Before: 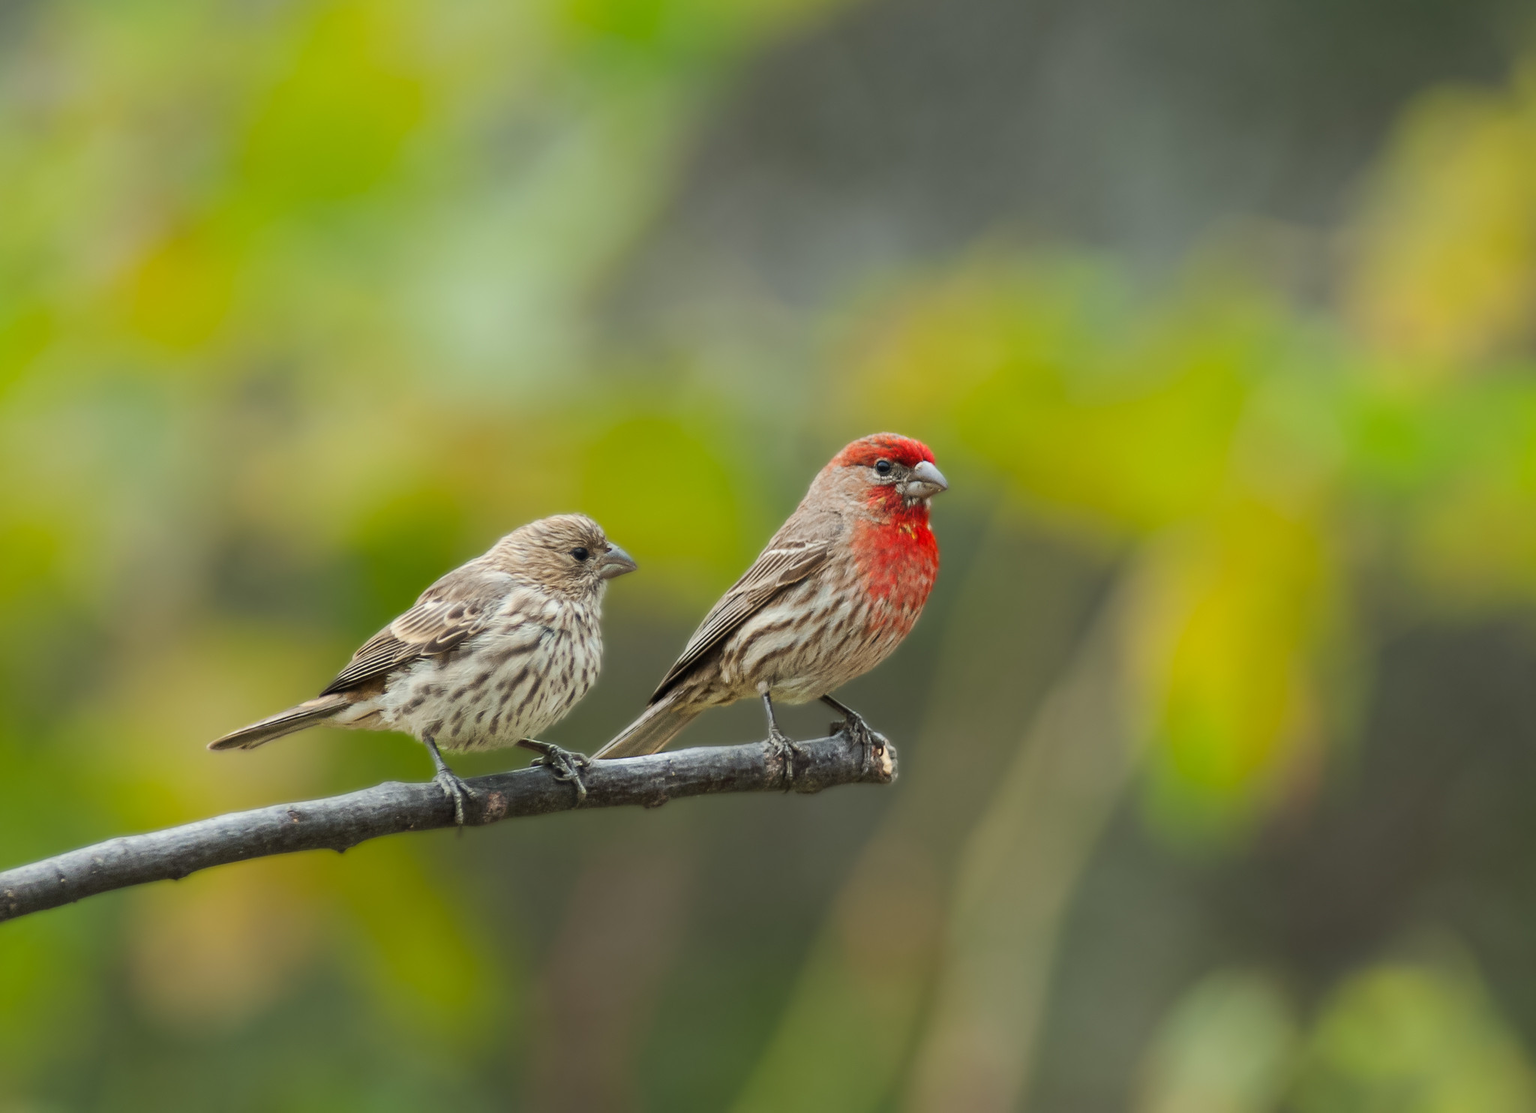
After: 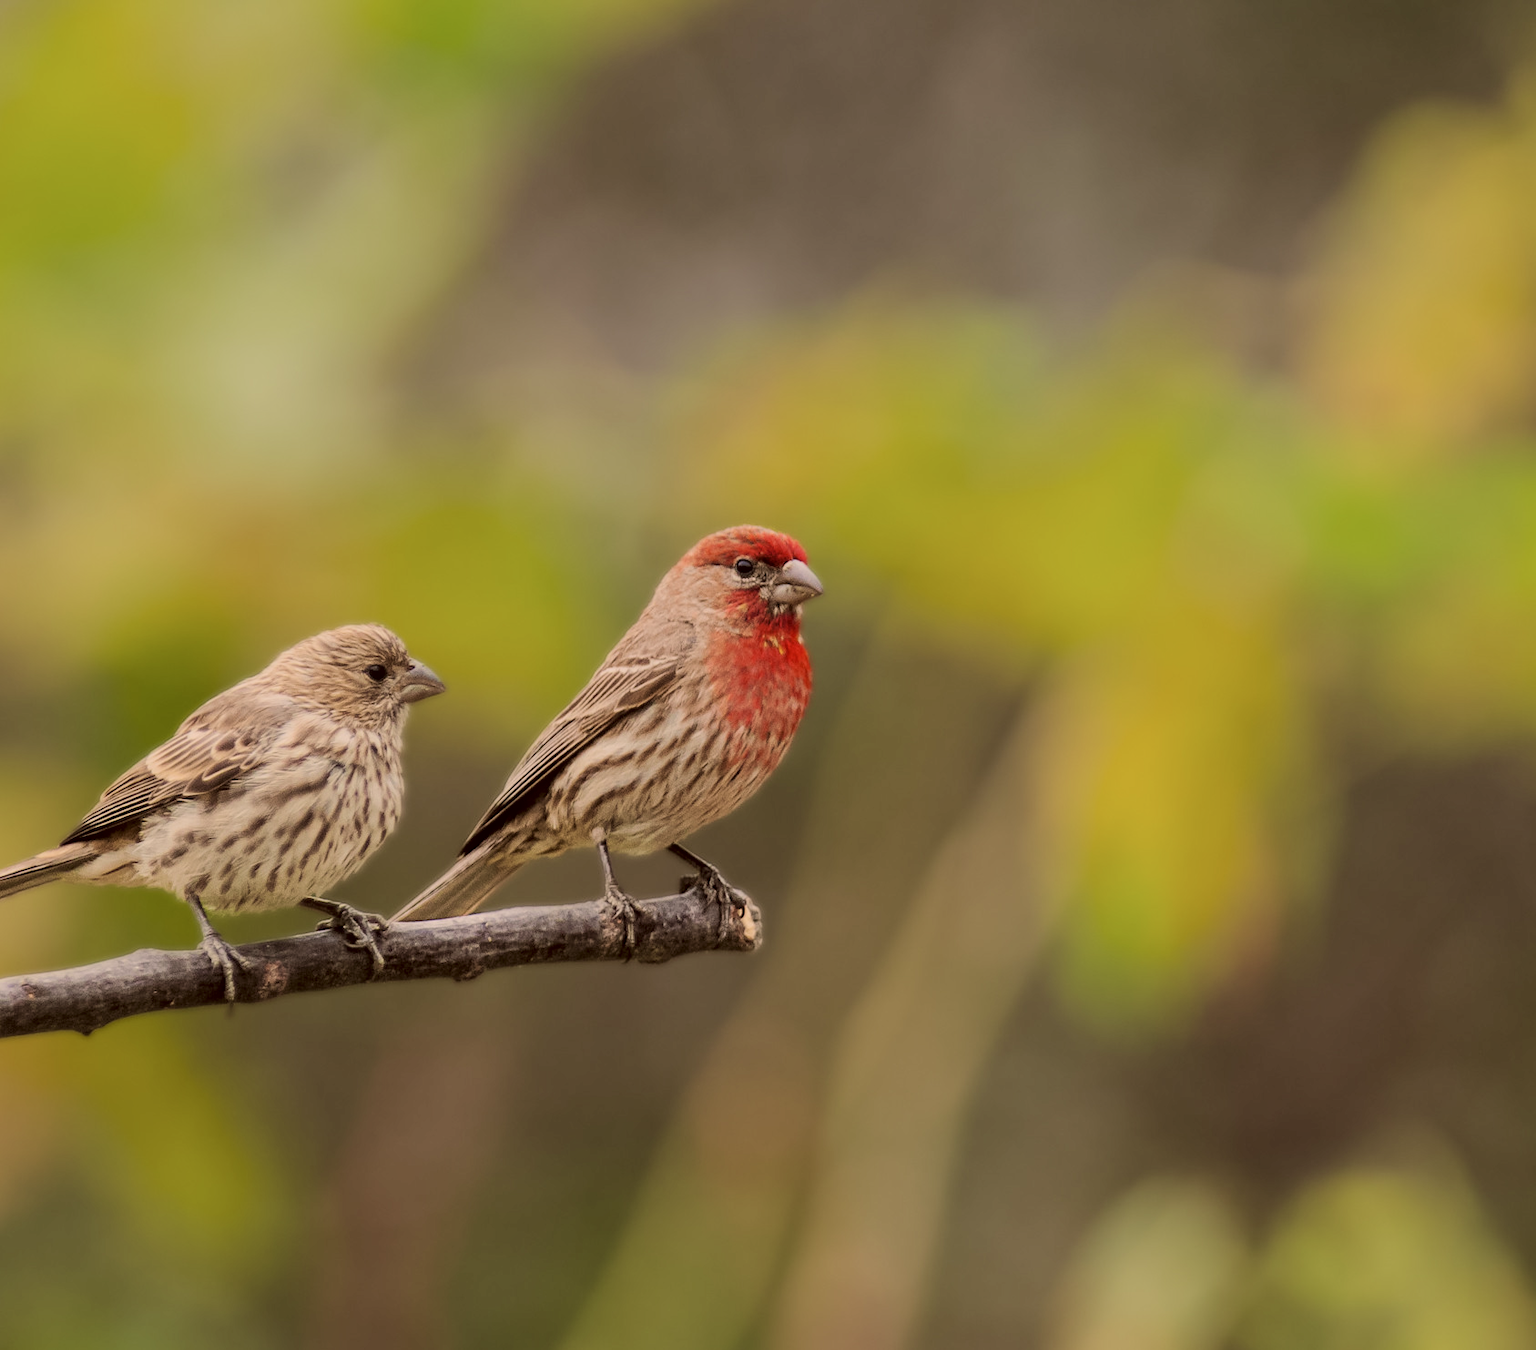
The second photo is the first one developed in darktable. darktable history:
velvia: on, module defaults
crop: left 17.582%, bottom 0.031%
shadows and highlights: shadows 37.27, highlights -28.18, soften with gaussian
color correction: highlights a* 10.21, highlights b* 9.79, shadows a* 8.61, shadows b* 7.88, saturation 0.8
local contrast: highlights 100%, shadows 100%, detail 120%, midtone range 0.2
filmic rgb: black relative exposure -7.65 EV, white relative exposure 4.56 EV, hardness 3.61, color science v6 (2022)
